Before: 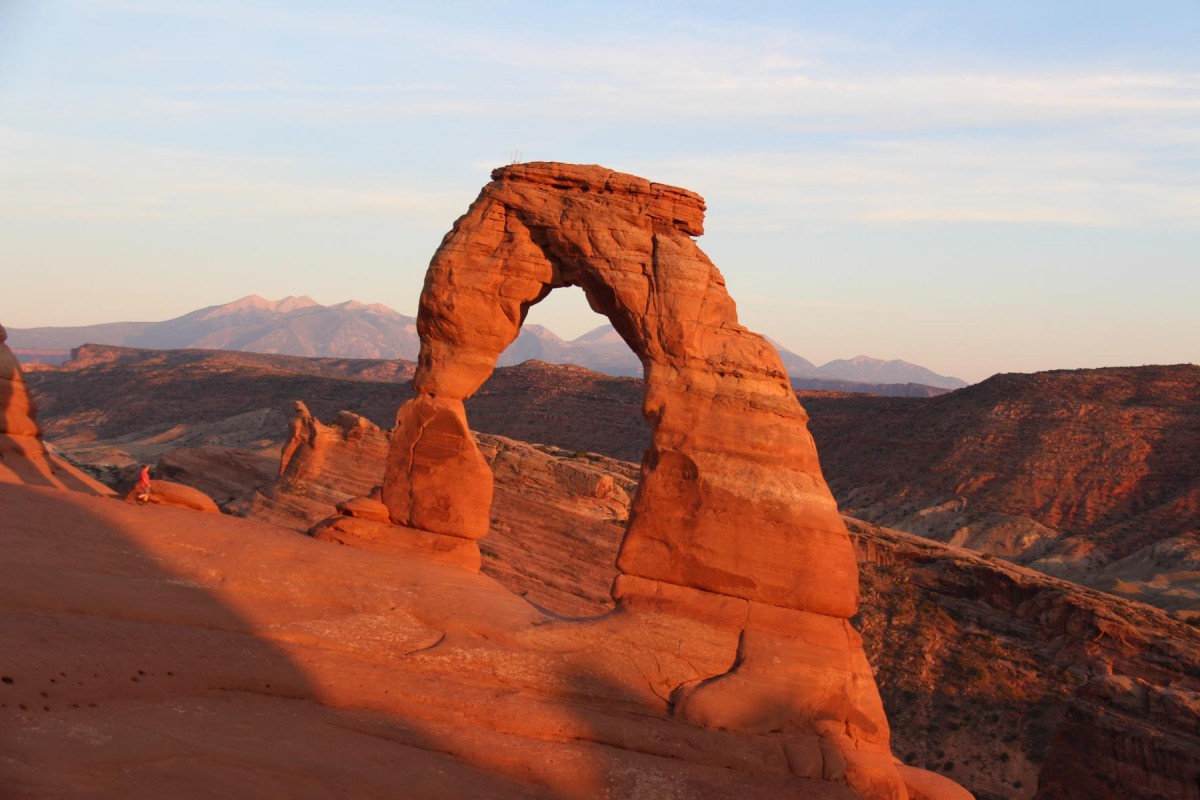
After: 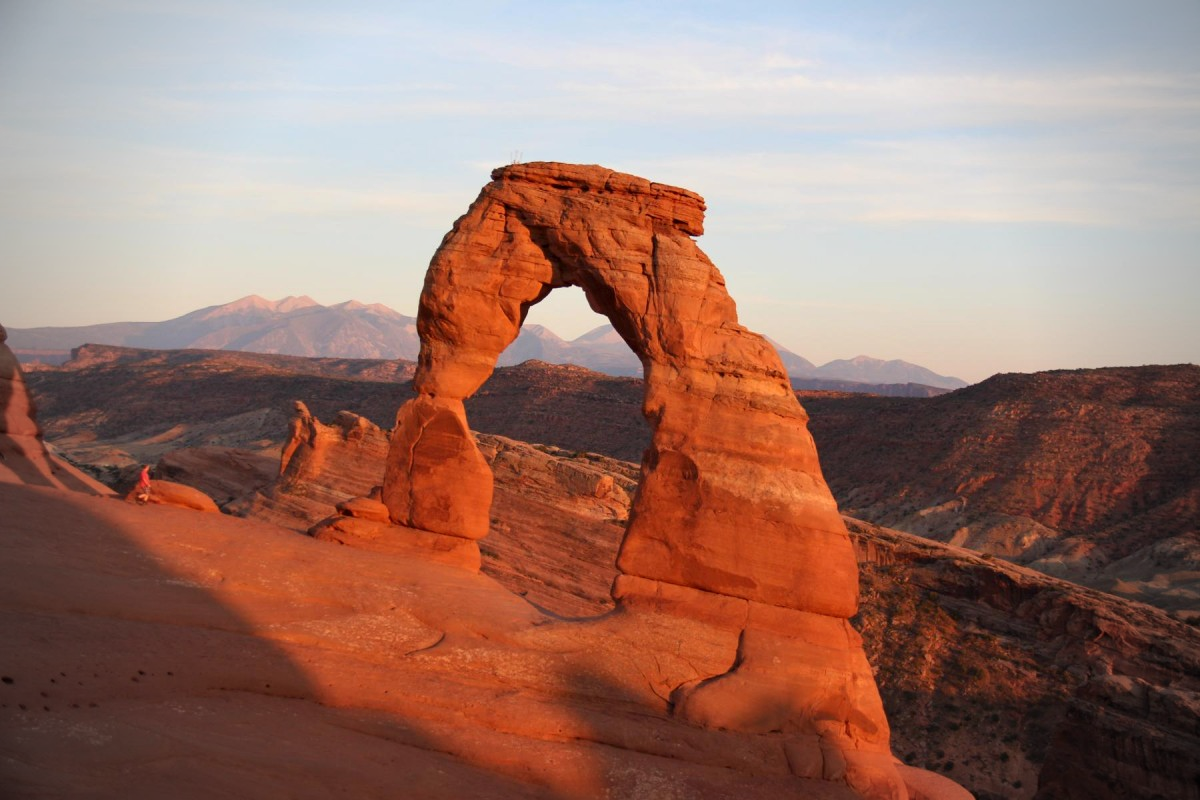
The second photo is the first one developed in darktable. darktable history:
vignetting: fall-off start 71.74%
contrast equalizer: octaves 7, y [[0.6 ×6], [0.55 ×6], [0 ×6], [0 ×6], [0 ×6]], mix 0.15
